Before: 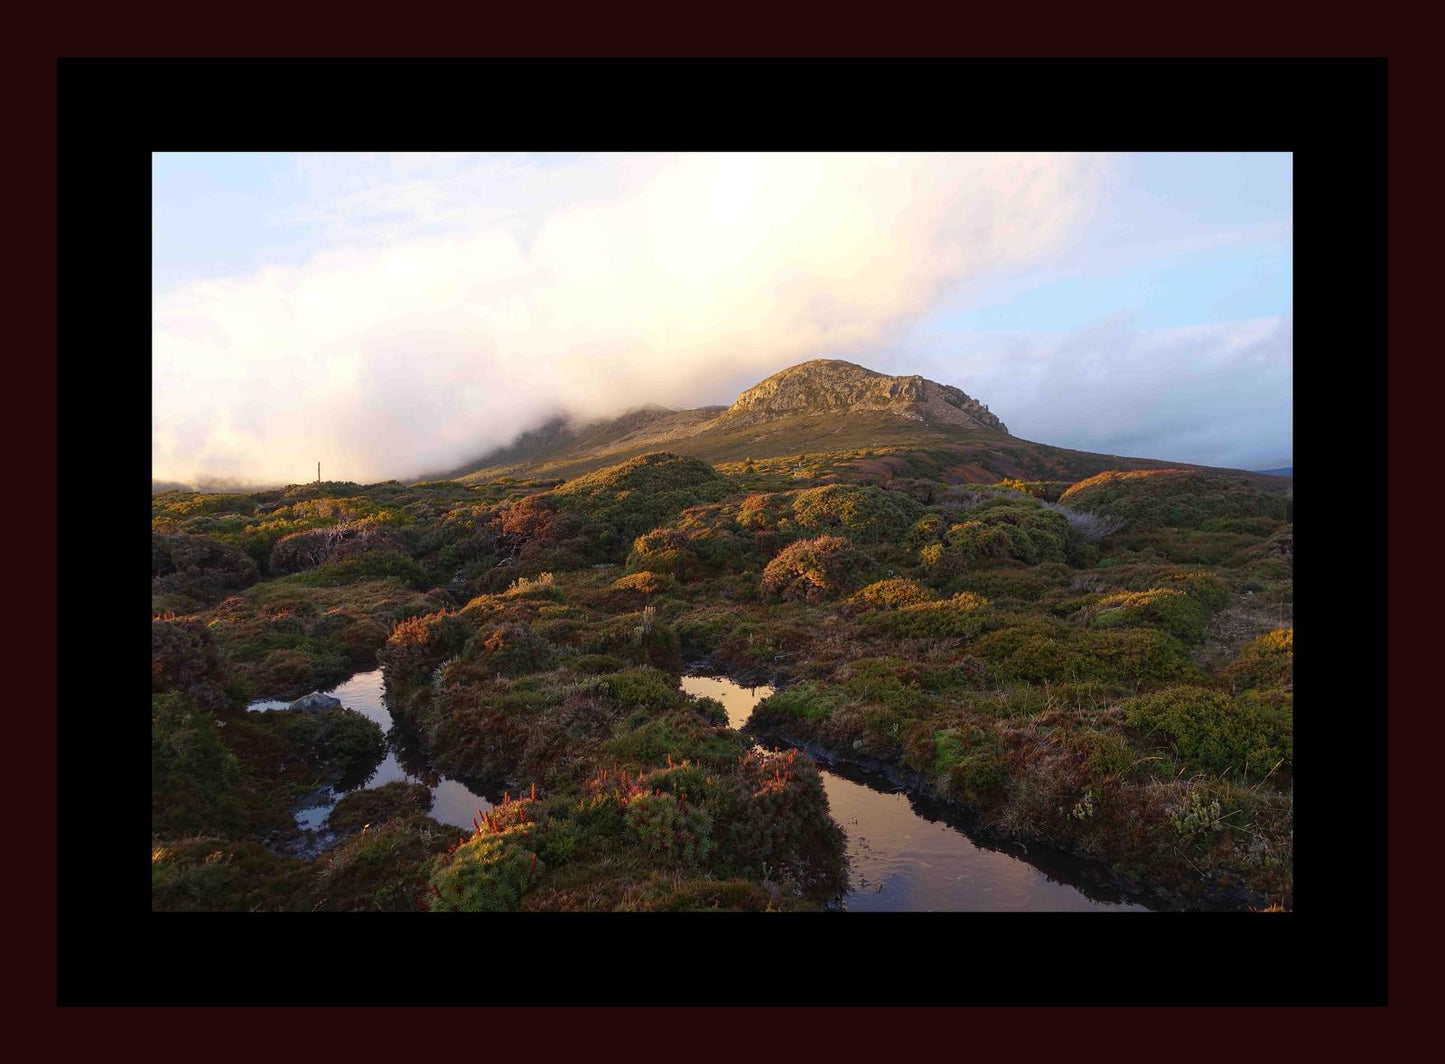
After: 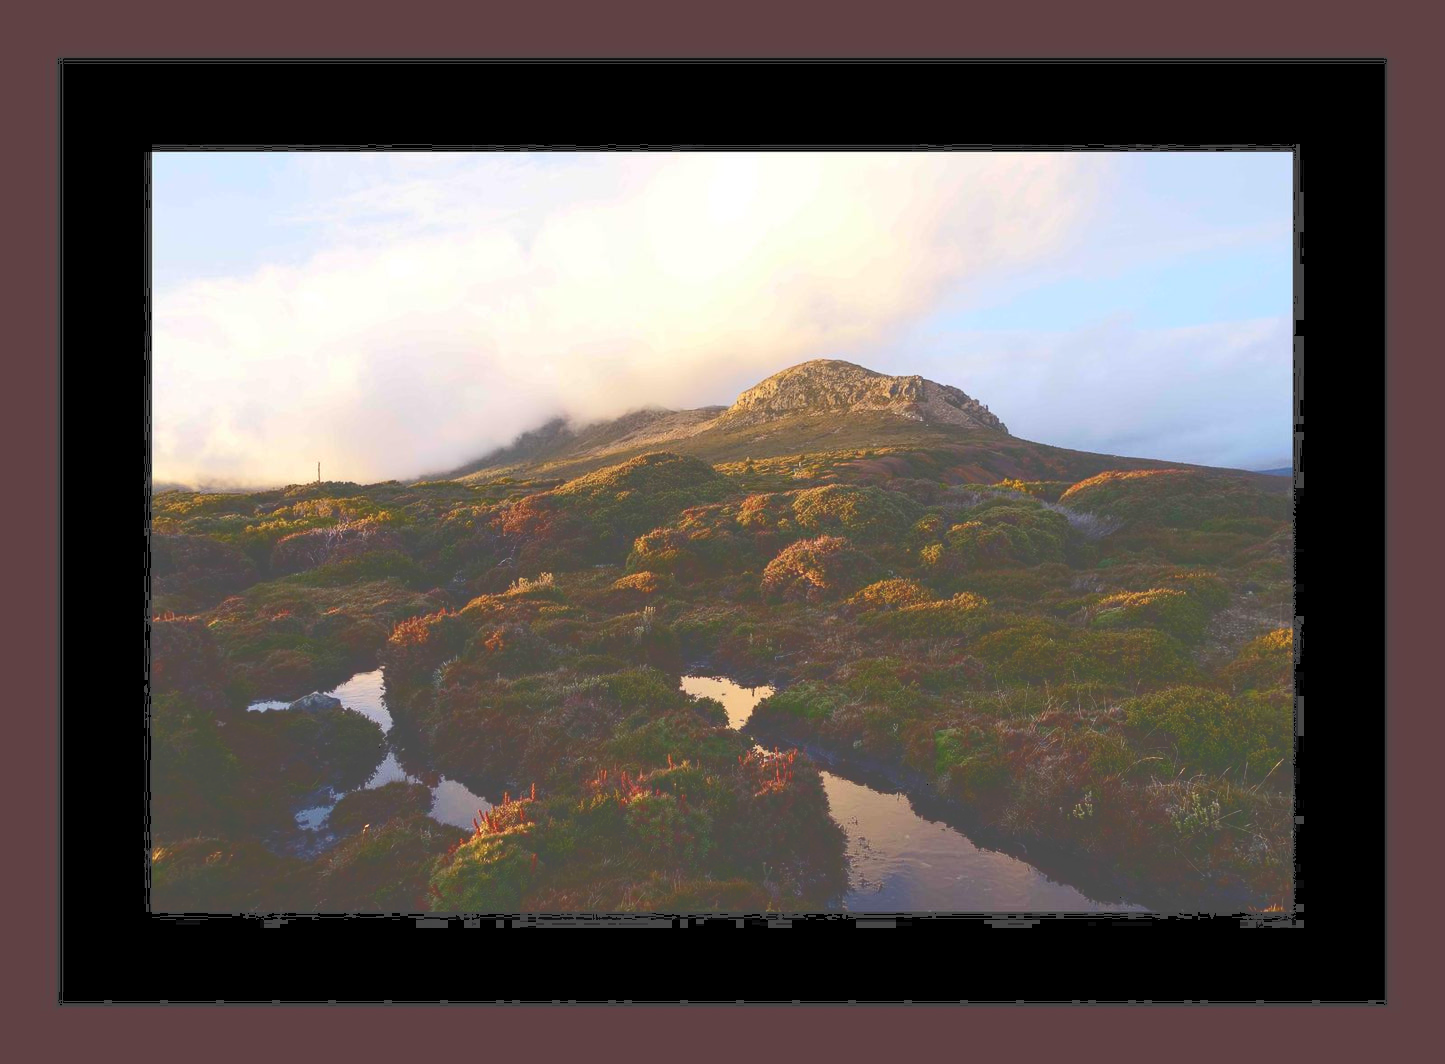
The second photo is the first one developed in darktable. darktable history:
tone curve: curves: ch0 [(0, 0) (0.003, 0.301) (0.011, 0.302) (0.025, 0.307) (0.044, 0.313) (0.069, 0.316) (0.1, 0.322) (0.136, 0.325) (0.177, 0.341) (0.224, 0.358) (0.277, 0.386) (0.335, 0.429) (0.399, 0.486) (0.468, 0.556) (0.543, 0.644) (0.623, 0.728) (0.709, 0.796) (0.801, 0.854) (0.898, 0.908) (1, 1)], color space Lab, independent channels, preserve colors none
